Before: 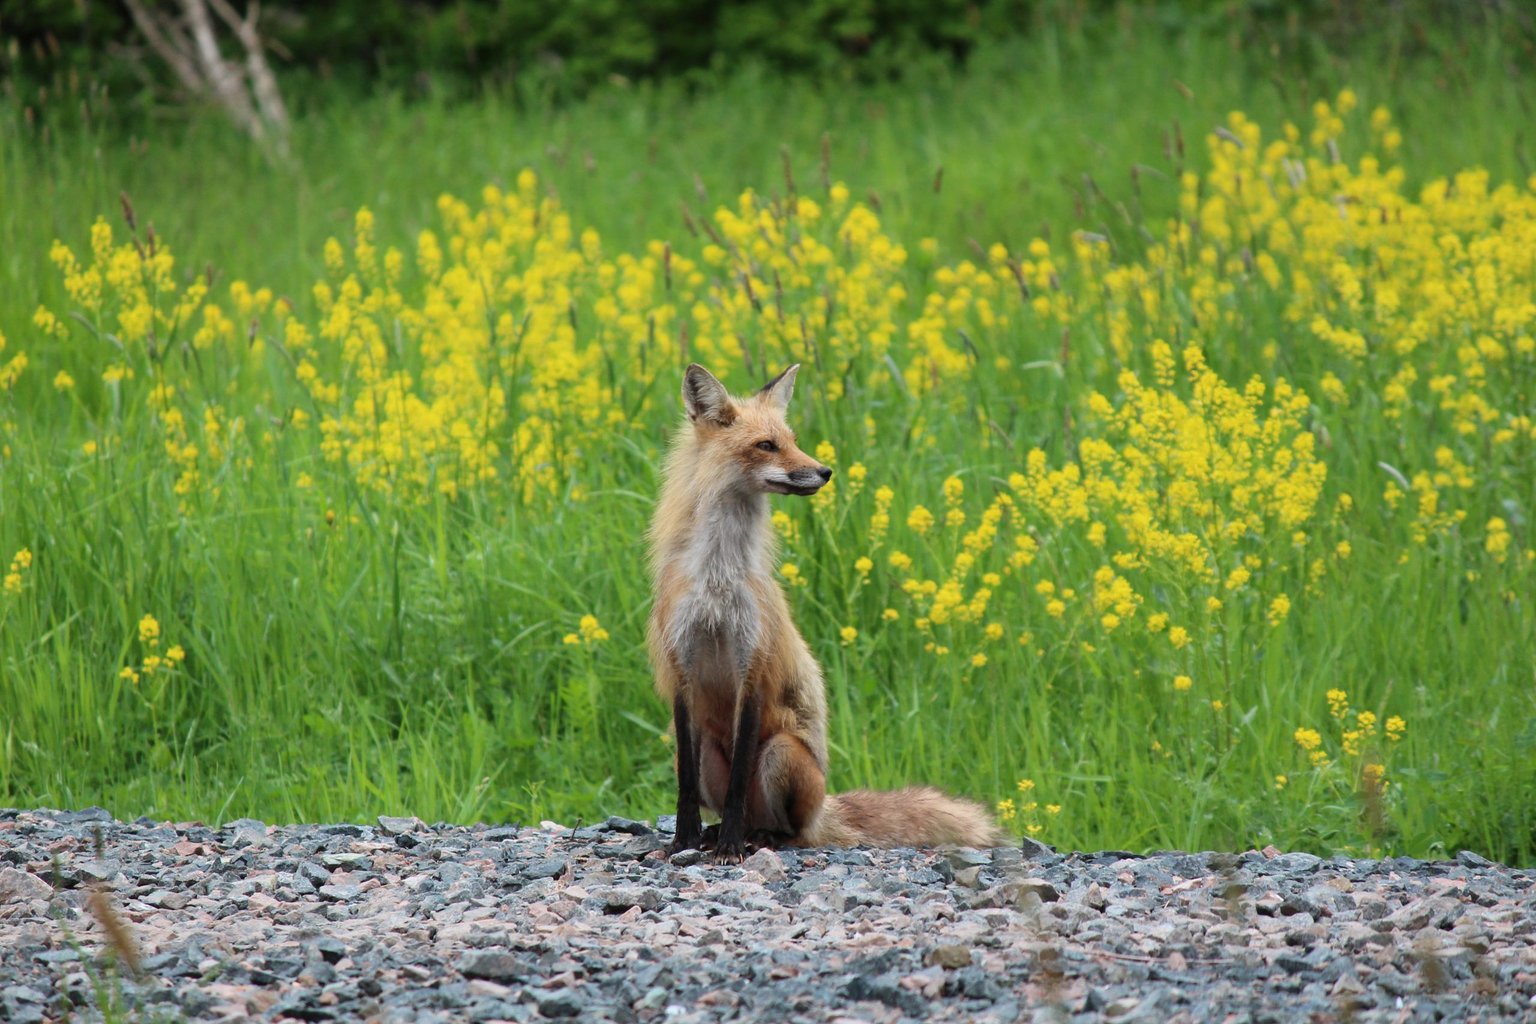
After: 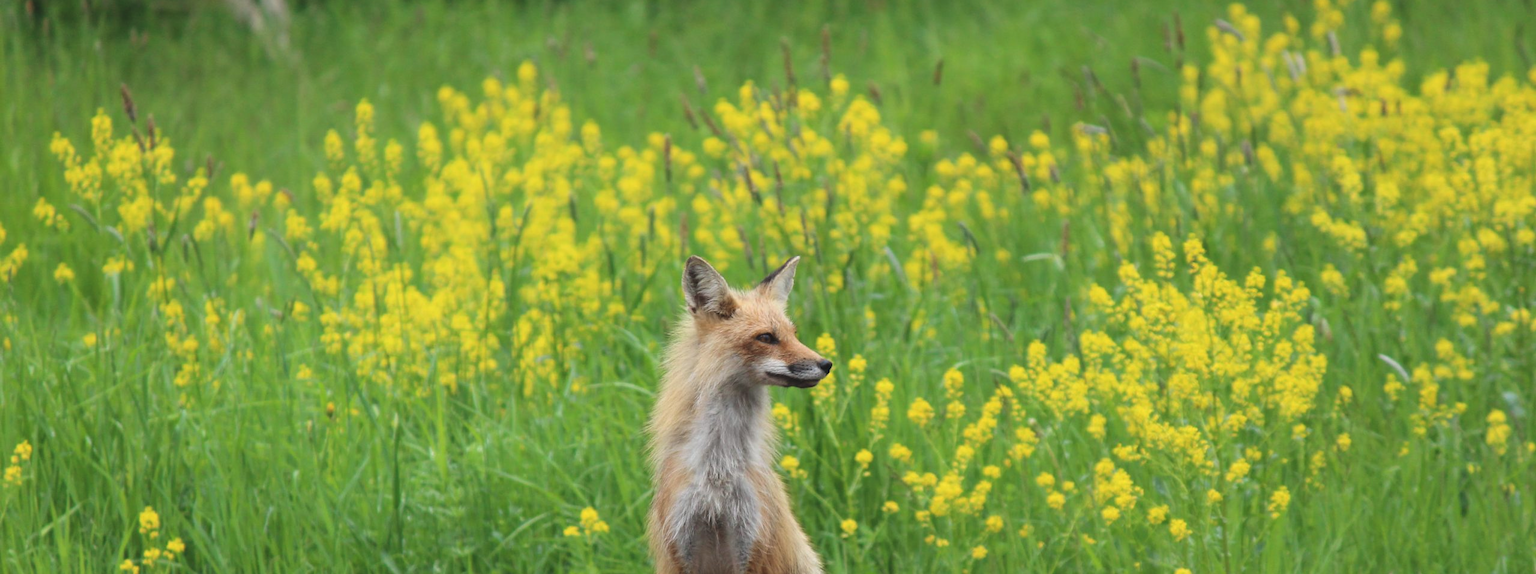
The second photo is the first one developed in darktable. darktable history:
crop and rotate: top 10.597%, bottom 33.238%
exposure: black level correction -0.007, exposure 0.068 EV, compensate highlight preservation false
